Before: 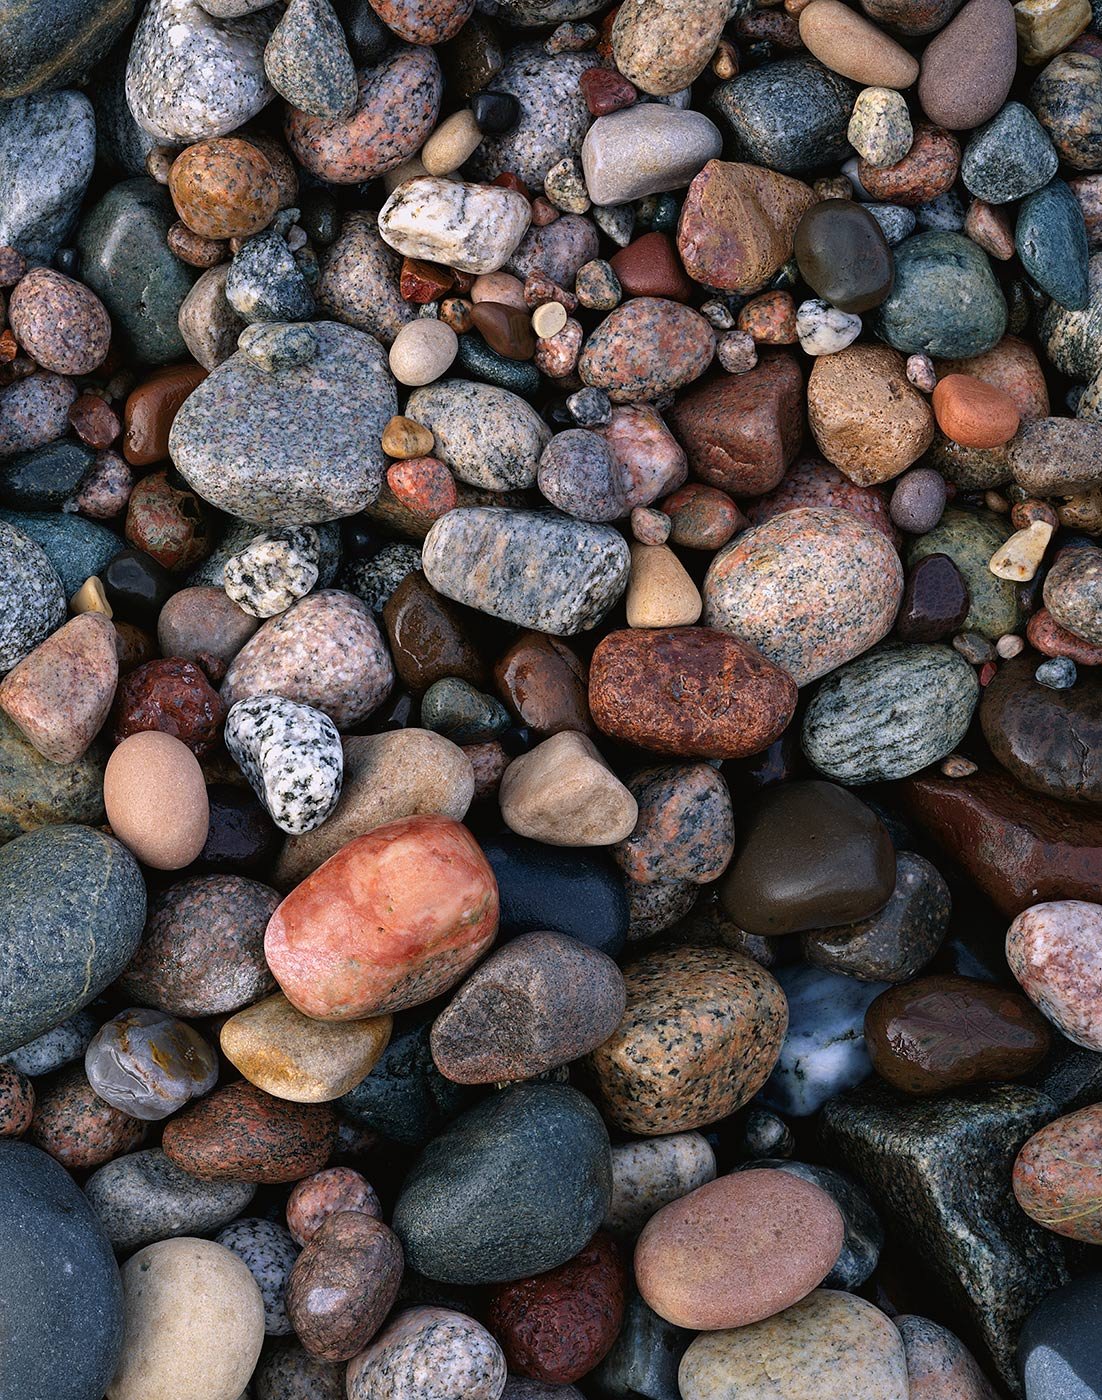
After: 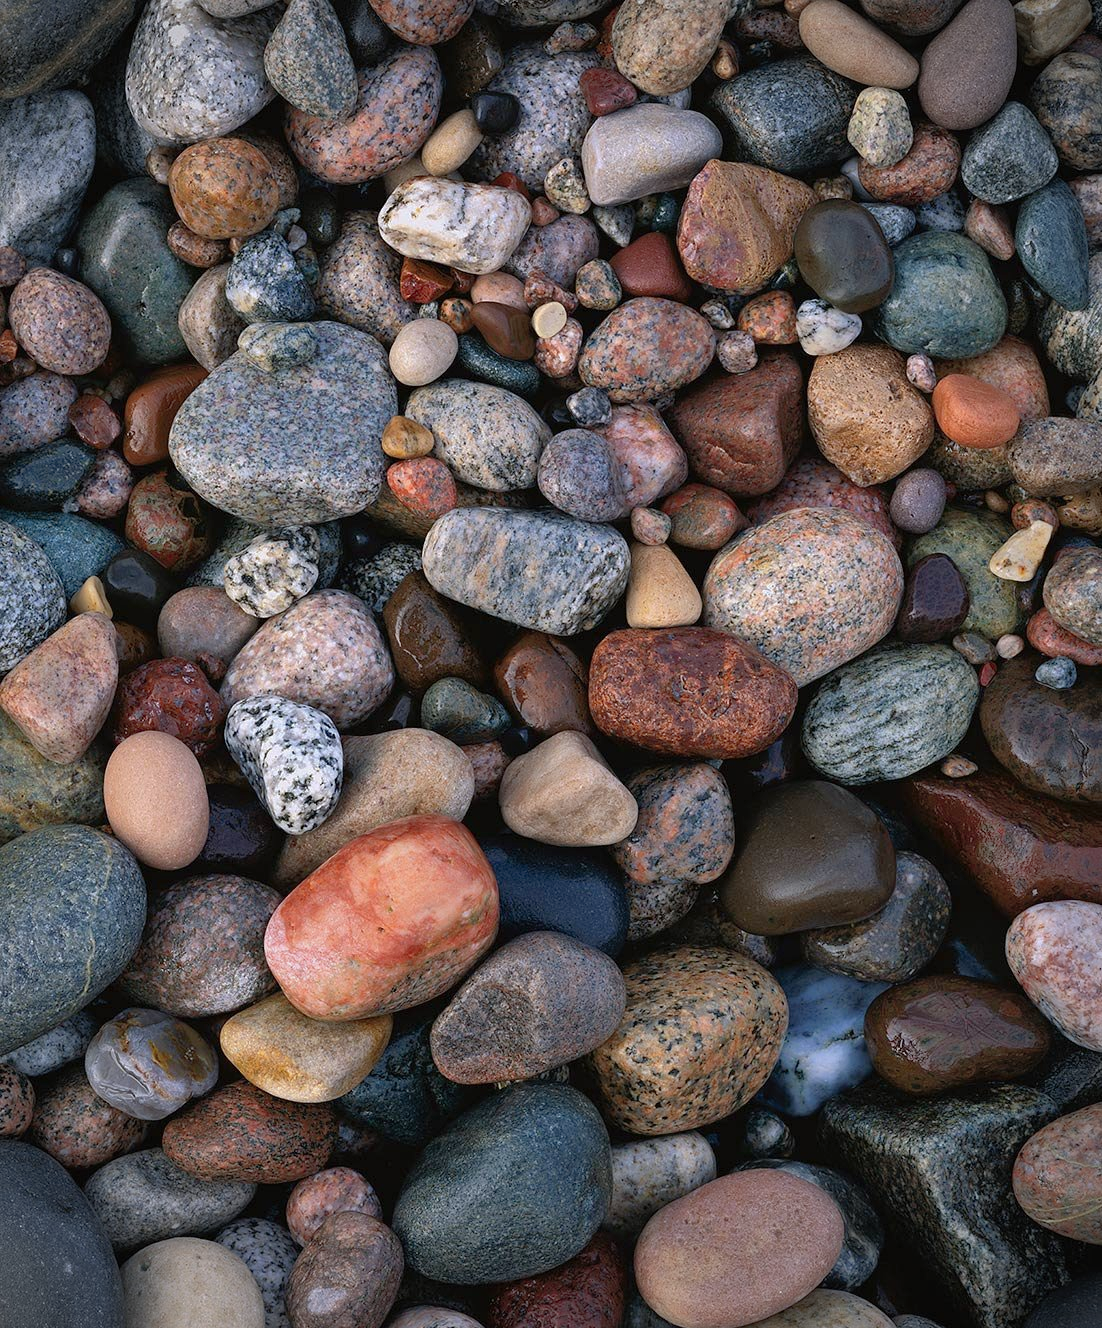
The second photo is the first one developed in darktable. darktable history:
white balance: red 0.986, blue 1.01
crop and rotate: top 0%, bottom 5.097%
vignetting: on, module defaults
shadows and highlights: on, module defaults
